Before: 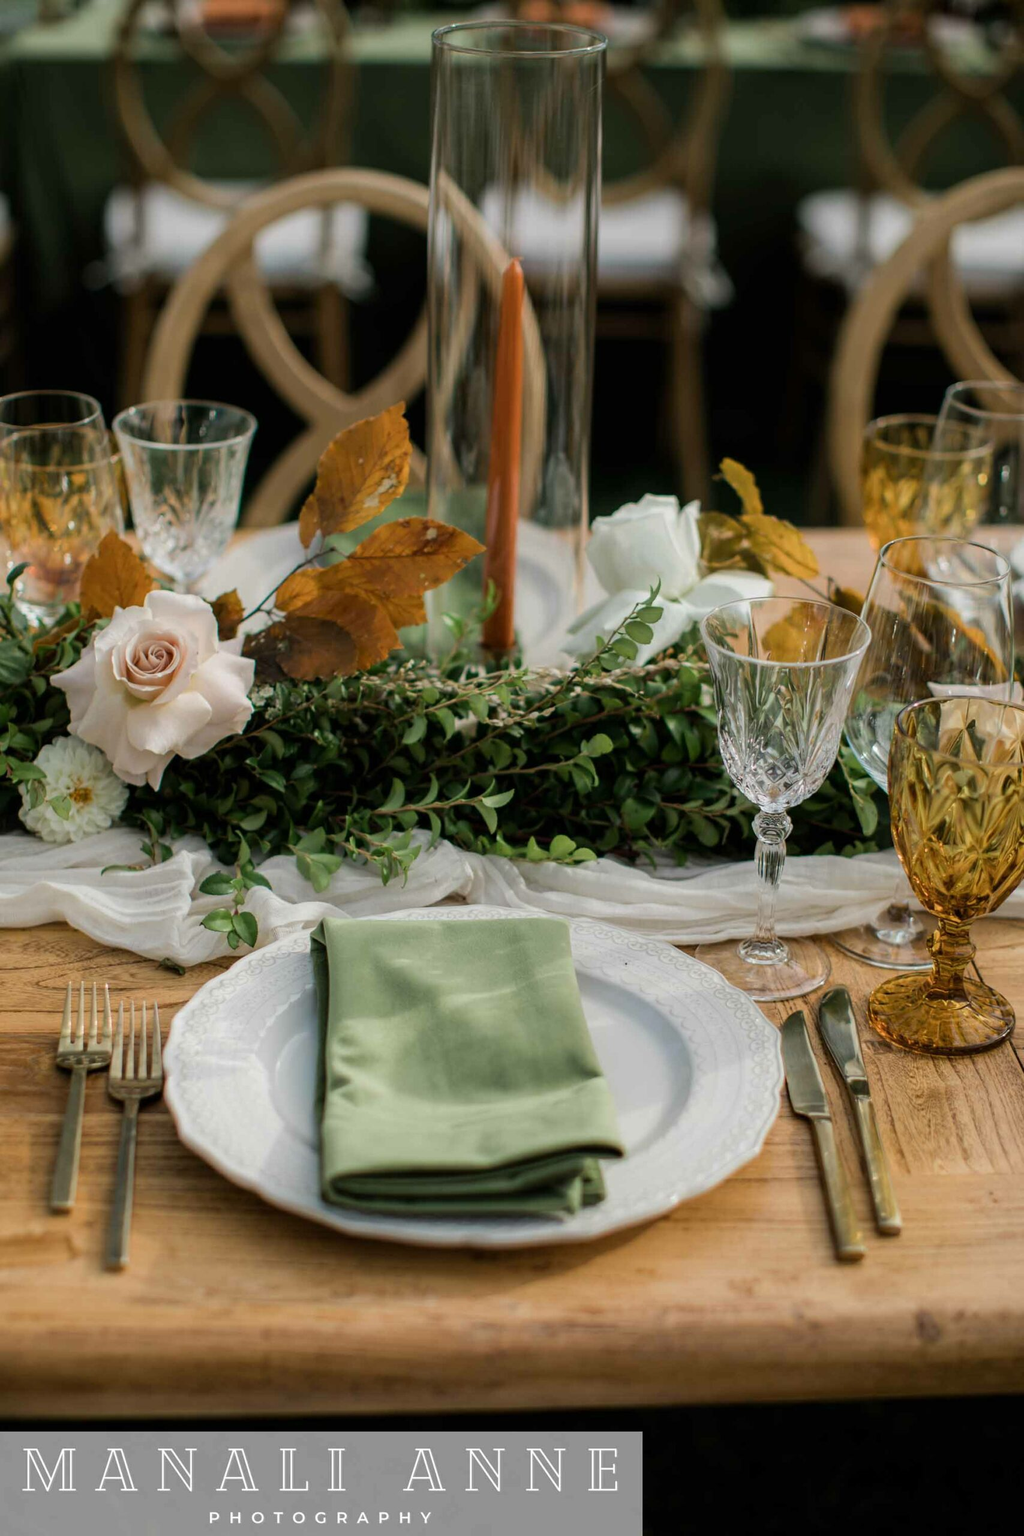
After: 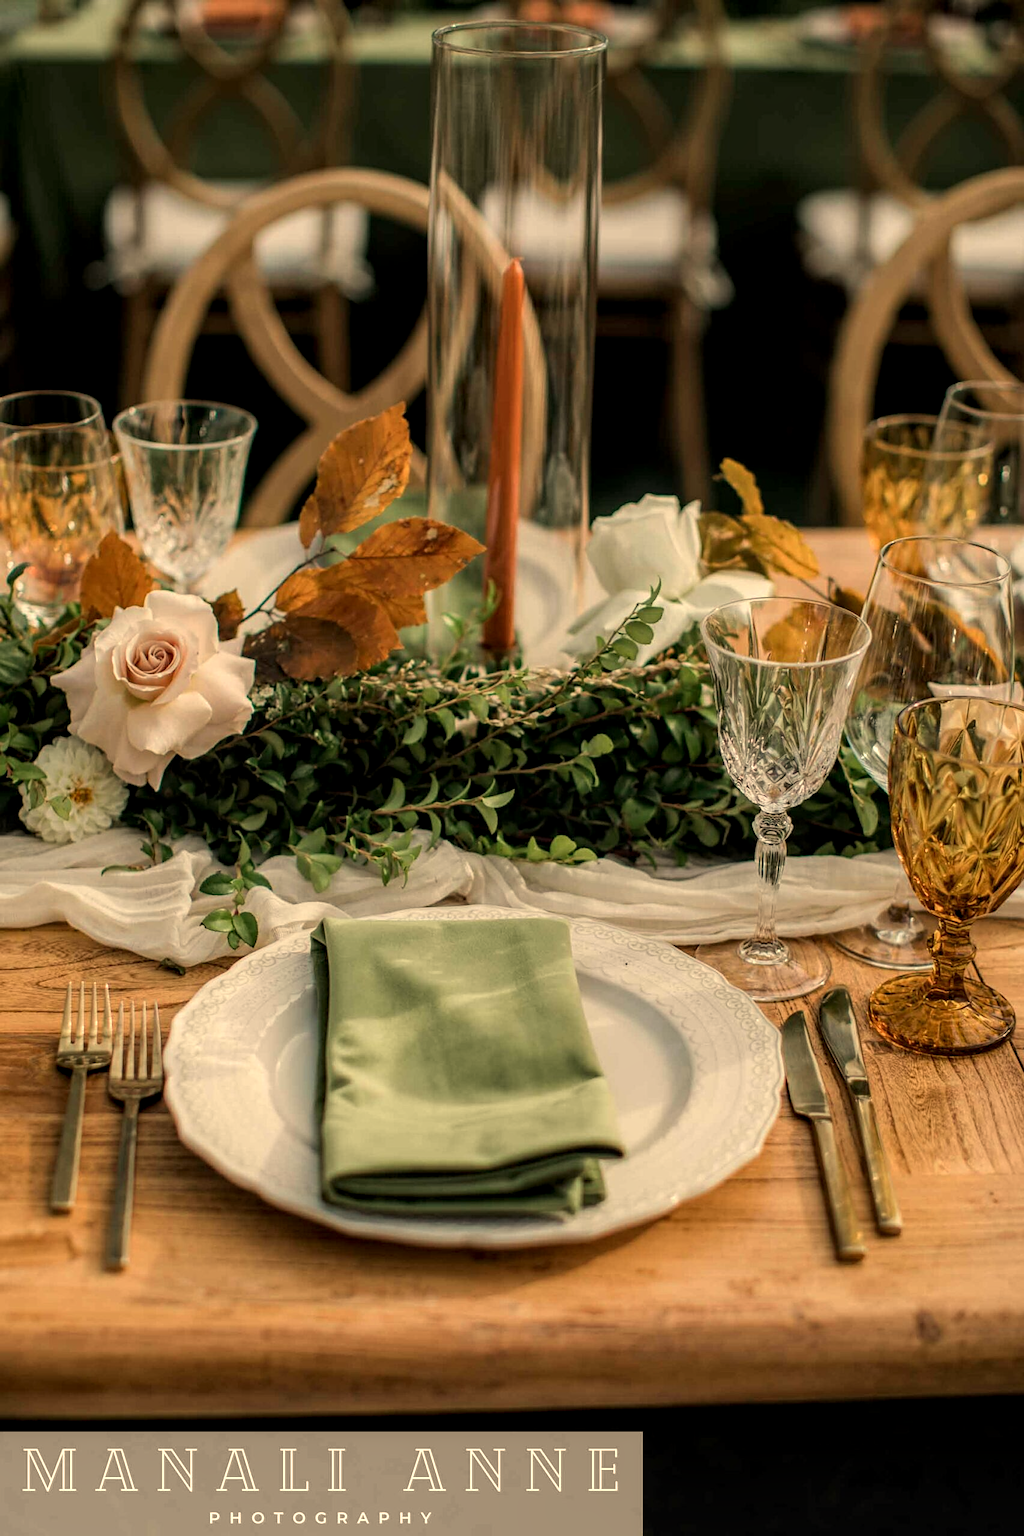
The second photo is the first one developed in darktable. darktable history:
sharpen: amount 0.2
white balance: red 1.138, green 0.996, blue 0.812
local contrast: detail 130%
